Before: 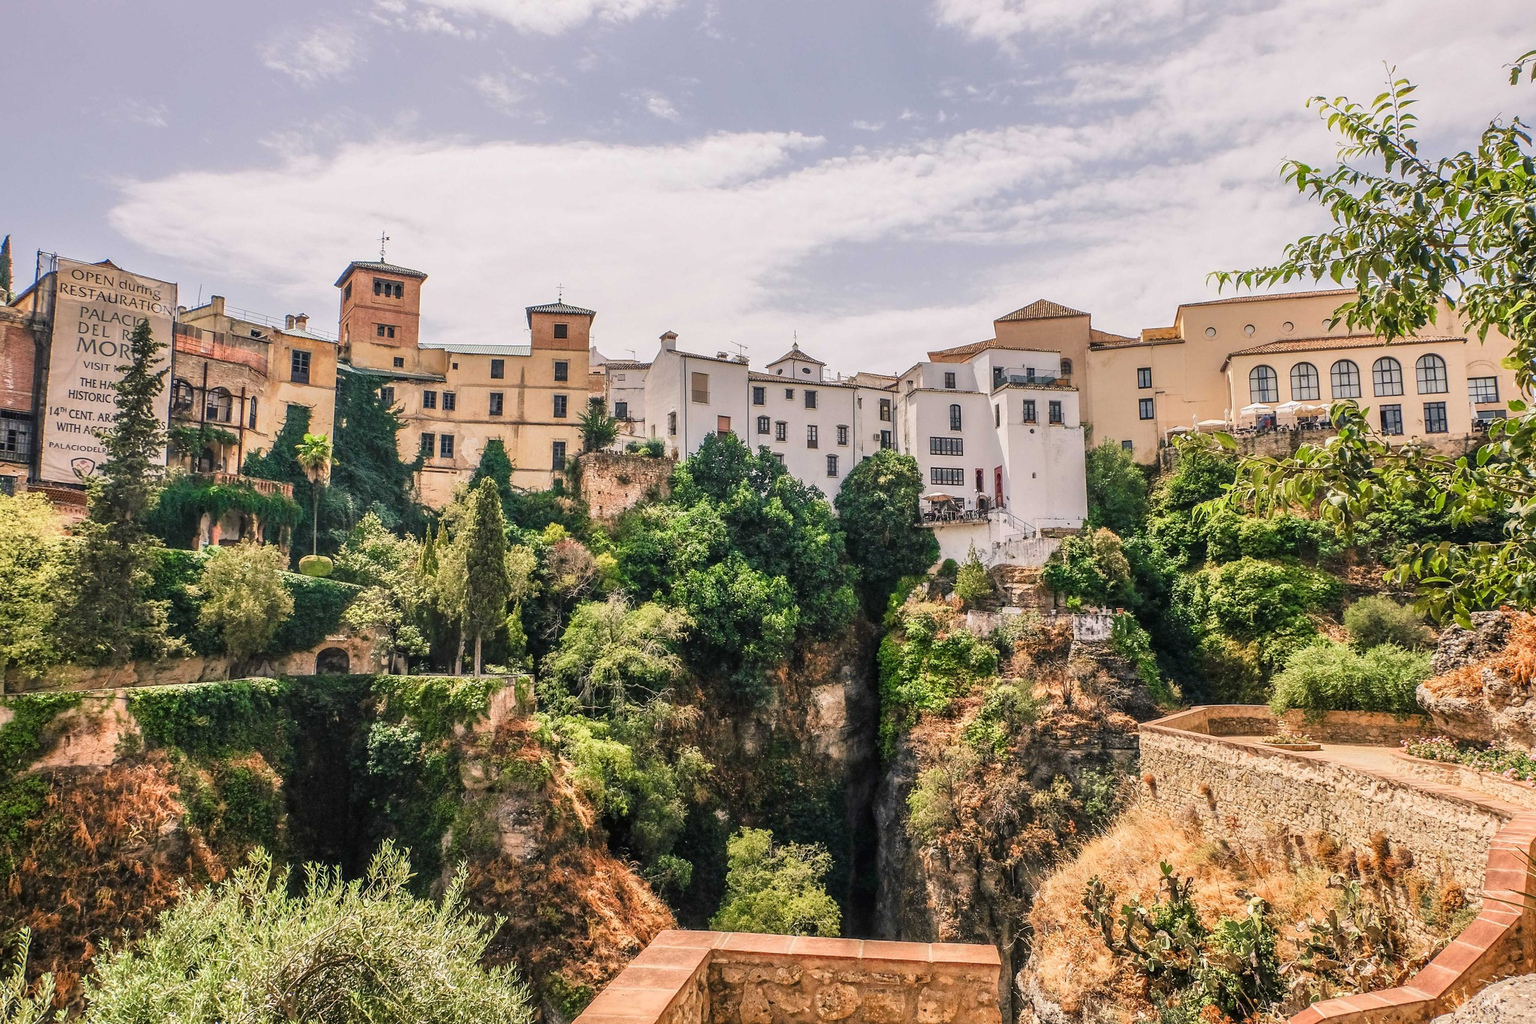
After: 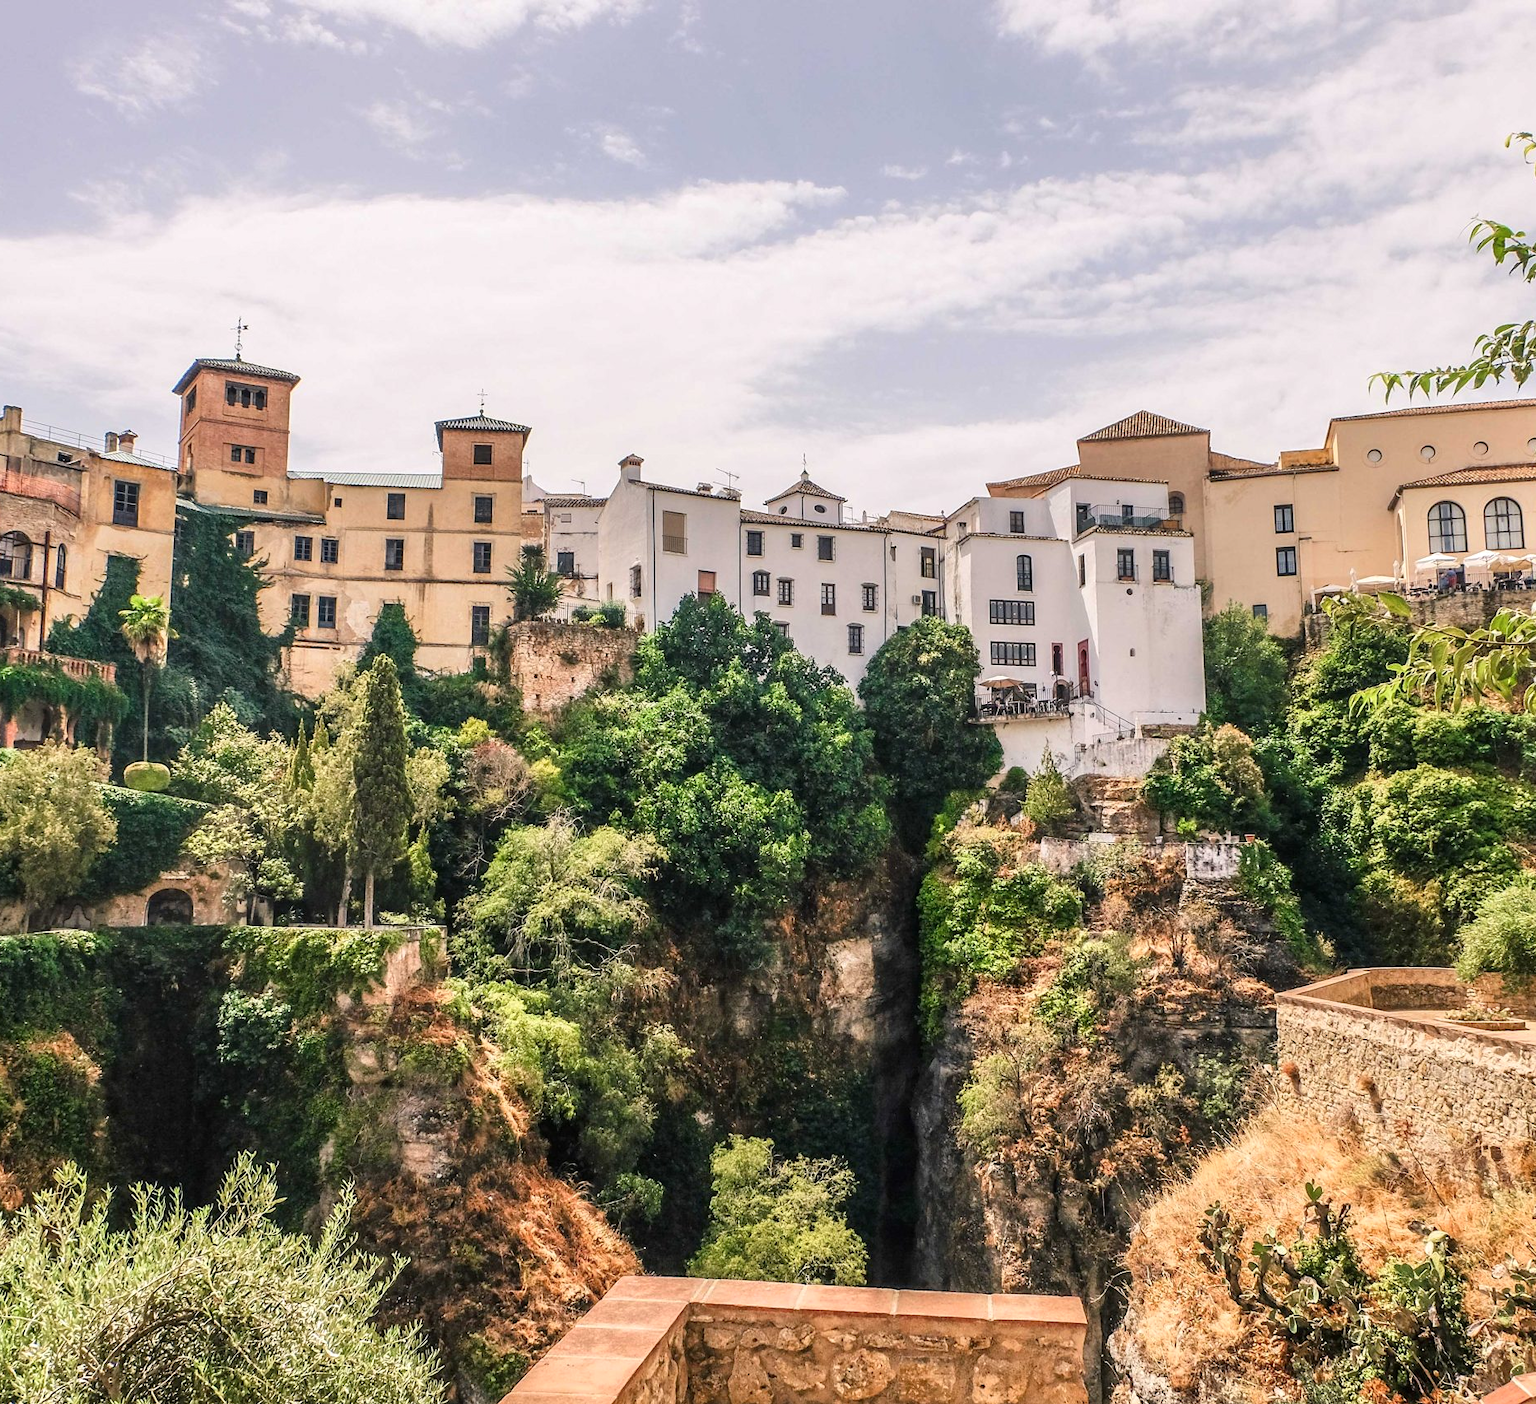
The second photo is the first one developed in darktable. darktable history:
crop: left 13.632%, right 13.464%
tone equalizer: edges refinement/feathering 500, mask exposure compensation -1.57 EV, preserve details no
shadows and highlights: shadows -12.97, white point adjustment 3.84, highlights 27.69
